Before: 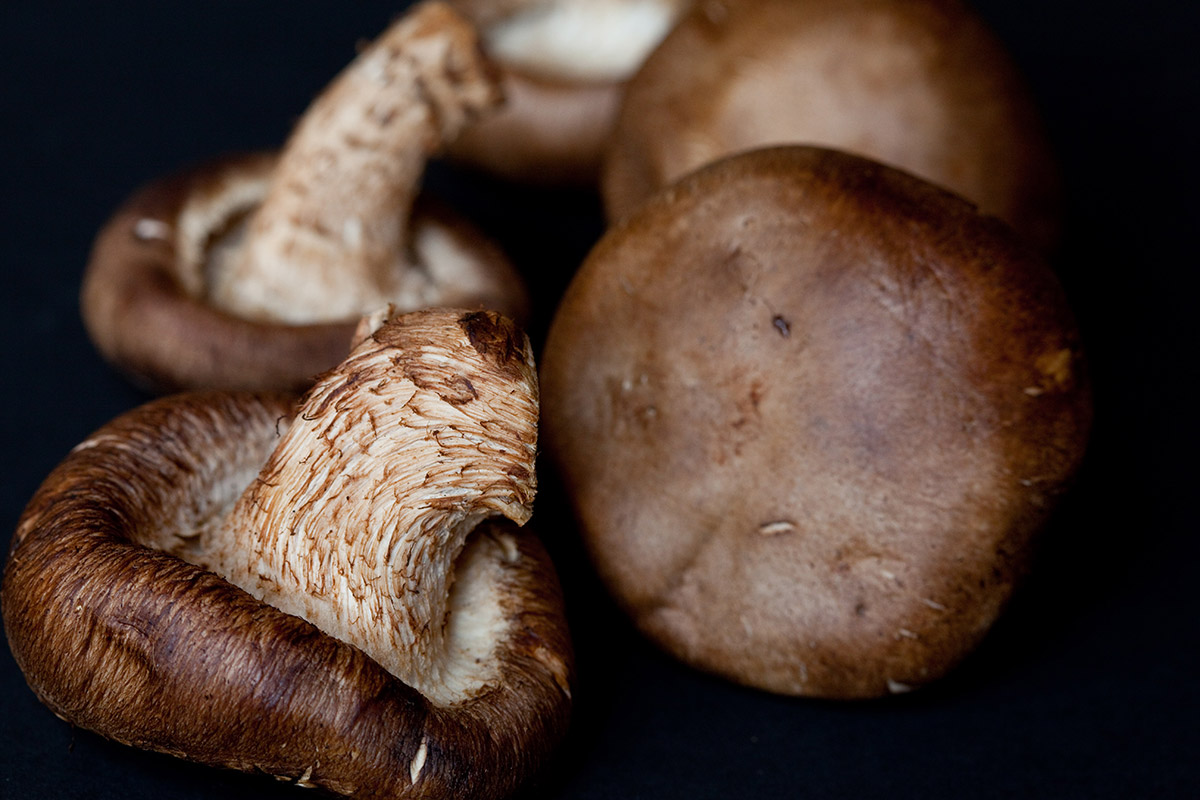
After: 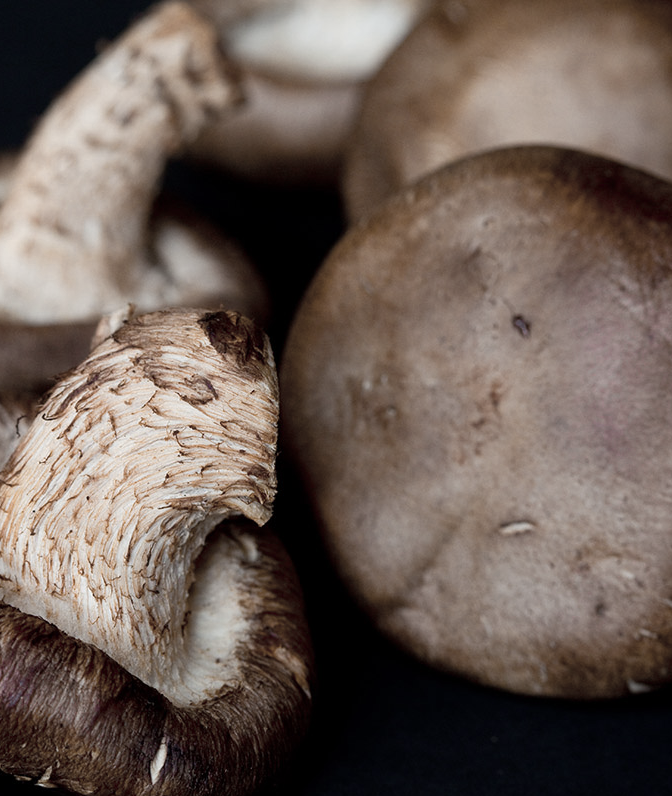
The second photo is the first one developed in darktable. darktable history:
crop: left 21.674%, right 22.086%
color balance: output saturation 110%
color zones: curves: ch0 [(0, 0.6) (0.129, 0.585) (0.193, 0.596) (0.429, 0.5) (0.571, 0.5) (0.714, 0.5) (0.857, 0.5) (1, 0.6)]; ch1 [(0, 0.453) (0.112, 0.245) (0.213, 0.252) (0.429, 0.233) (0.571, 0.231) (0.683, 0.242) (0.857, 0.296) (1, 0.453)]
